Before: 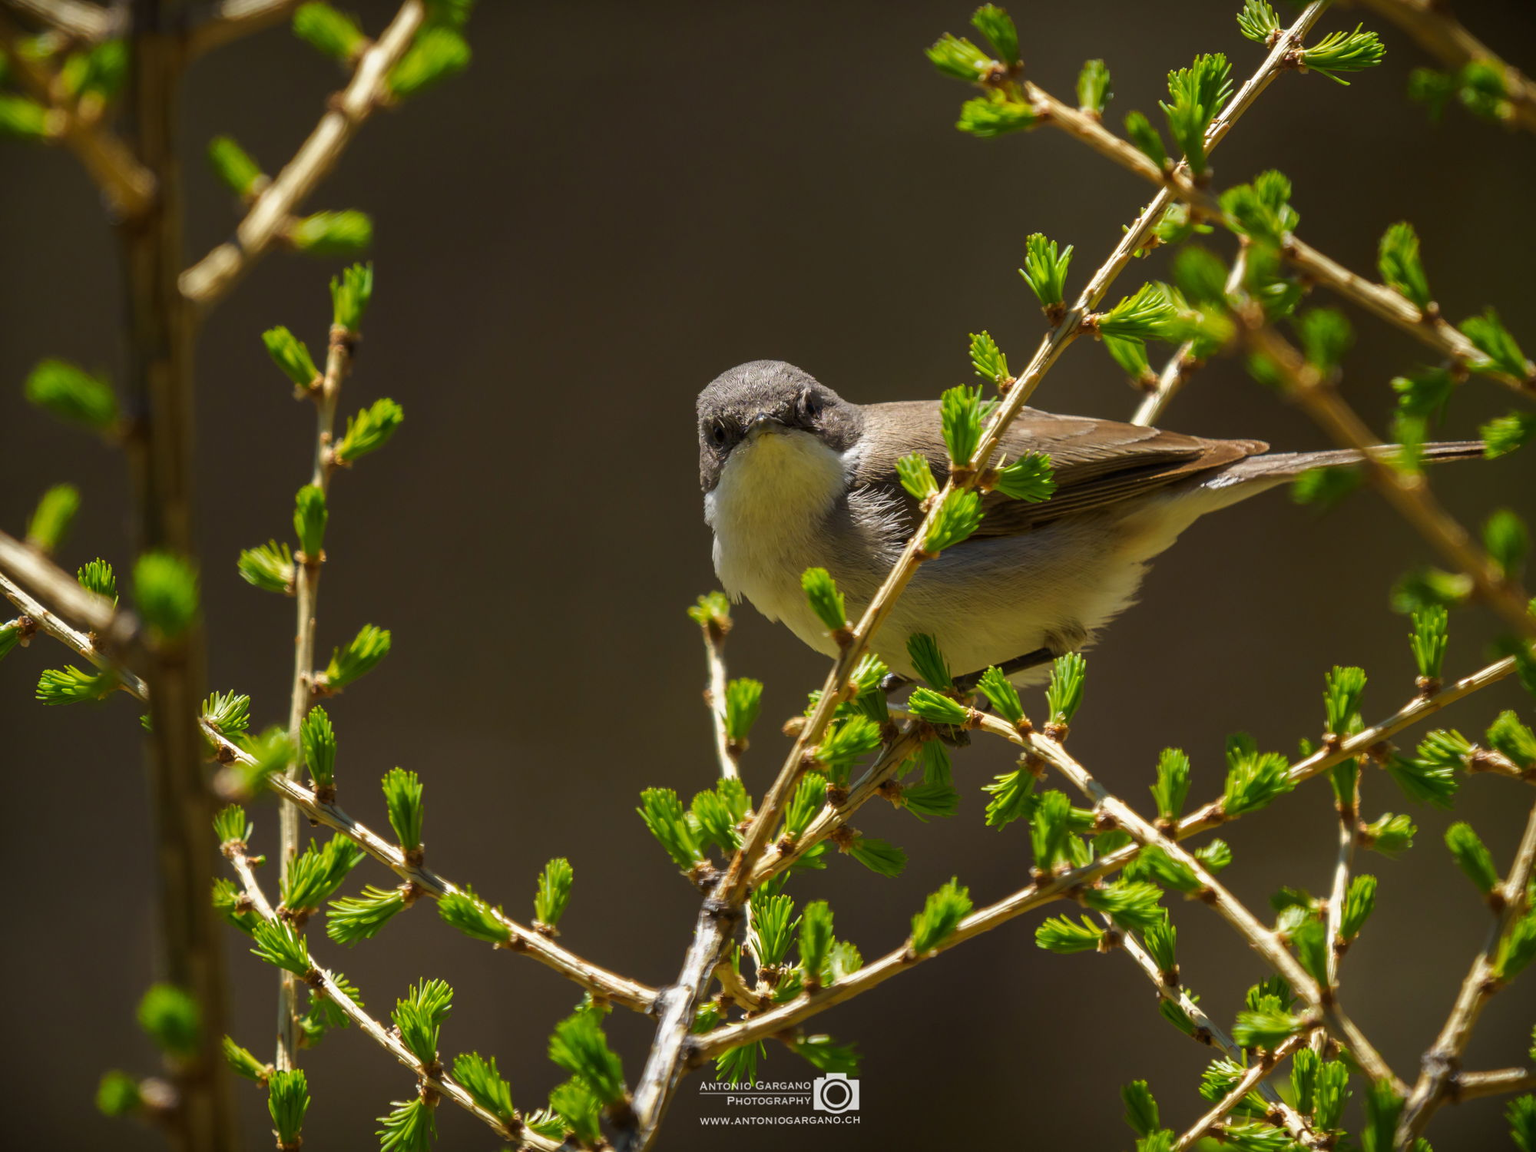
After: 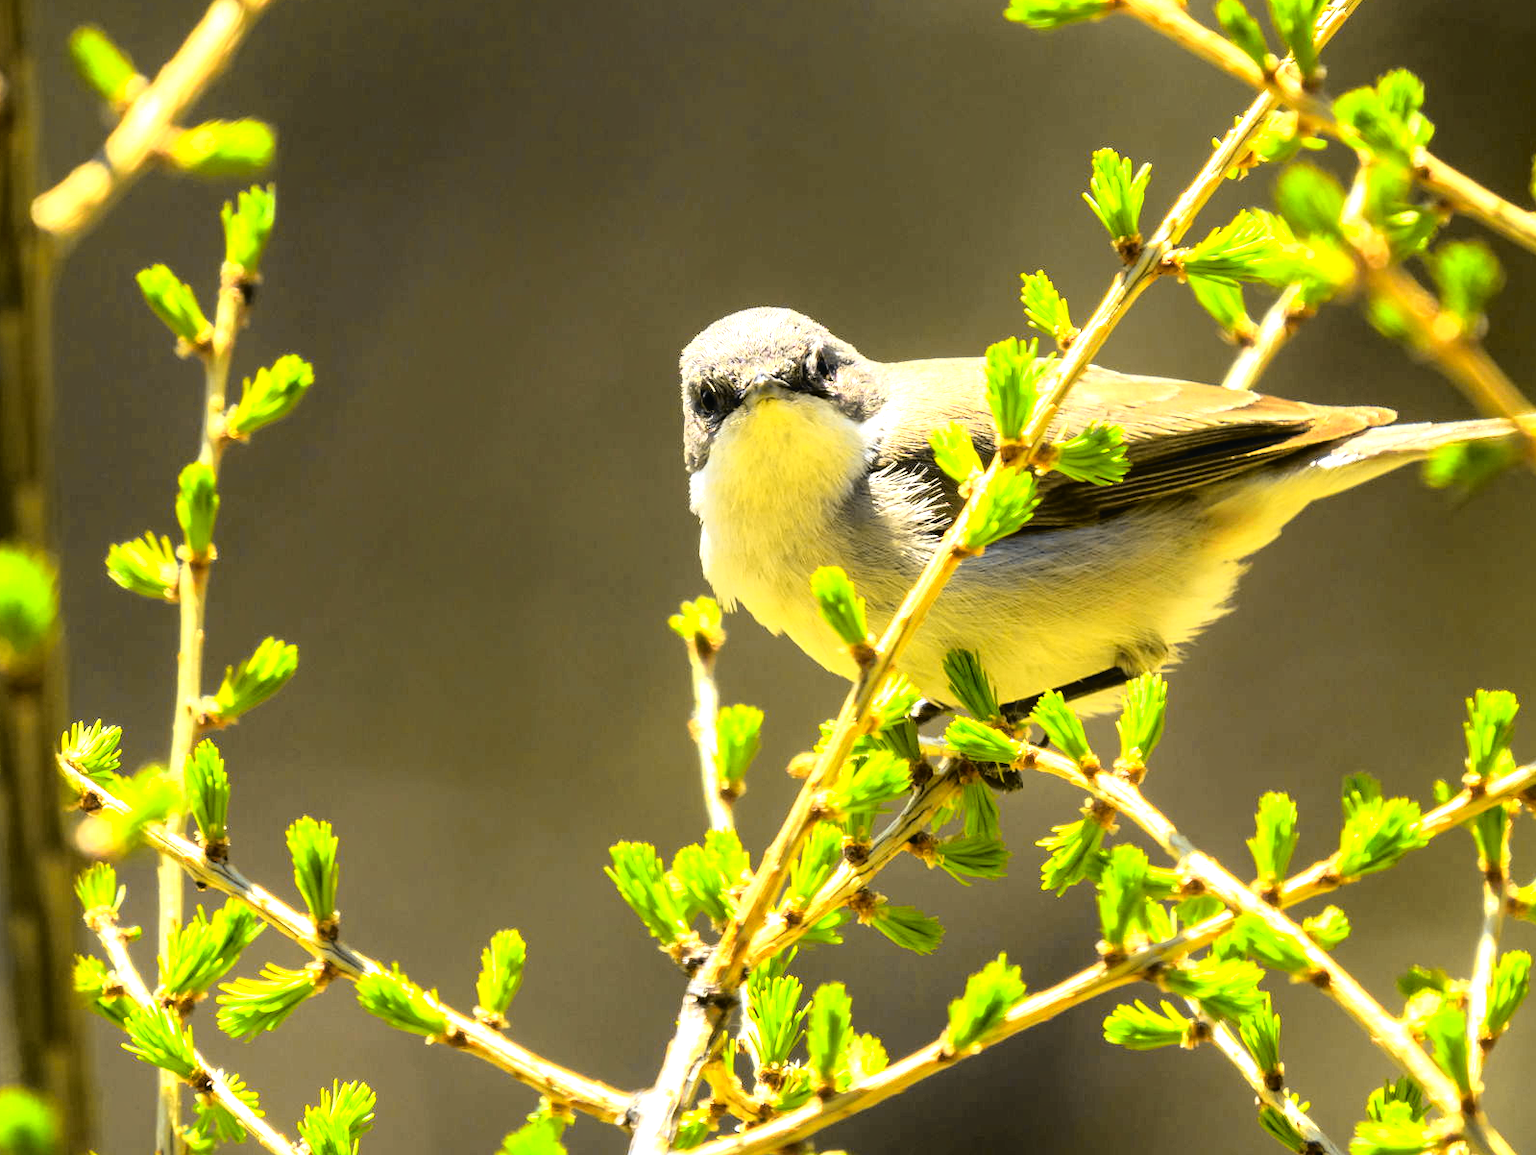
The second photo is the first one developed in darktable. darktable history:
tone equalizer: -8 EV -1.1 EV, -7 EV -1.01 EV, -6 EV -0.893 EV, -5 EV -0.607 EV, -3 EV 0.559 EV, -2 EV 0.862 EV, -1 EV 0.999 EV, +0 EV 1.06 EV, mask exposure compensation -0.507 EV
tone curve: curves: ch0 [(0, 0.013) (0.129, 0.1) (0.327, 0.382) (0.489, 0.573) (0.66, 0.748) (0.858, 0.926) (1, 0.977)]; ch1 [(0, 0) (0.353, 0.344) (0.45, 0.46) (0.498, 0.495) (0.521, 0.506) (0.563, 0.559) (0.592, 0.585) (0.657, 0.655) (1, 1)]; ch2 [(0, 0) (0.333, 0.346) (0.375, 0.375) (0.427, 0.44) (0.5, 0.501) (0.505, 0.499) (0.528, 0.533) (0.579, 0.61) (0.612, 0.644) (0.66, 0.715) (1, 1)], color space Lab, independent channels, preserve colors none
crop and rotate: left 9.965%, top 9.947%, right 10.071%, bottom 9.85%
exposure: black level correction 0, exposure 1.102 EV, compensate highlight preservation false
